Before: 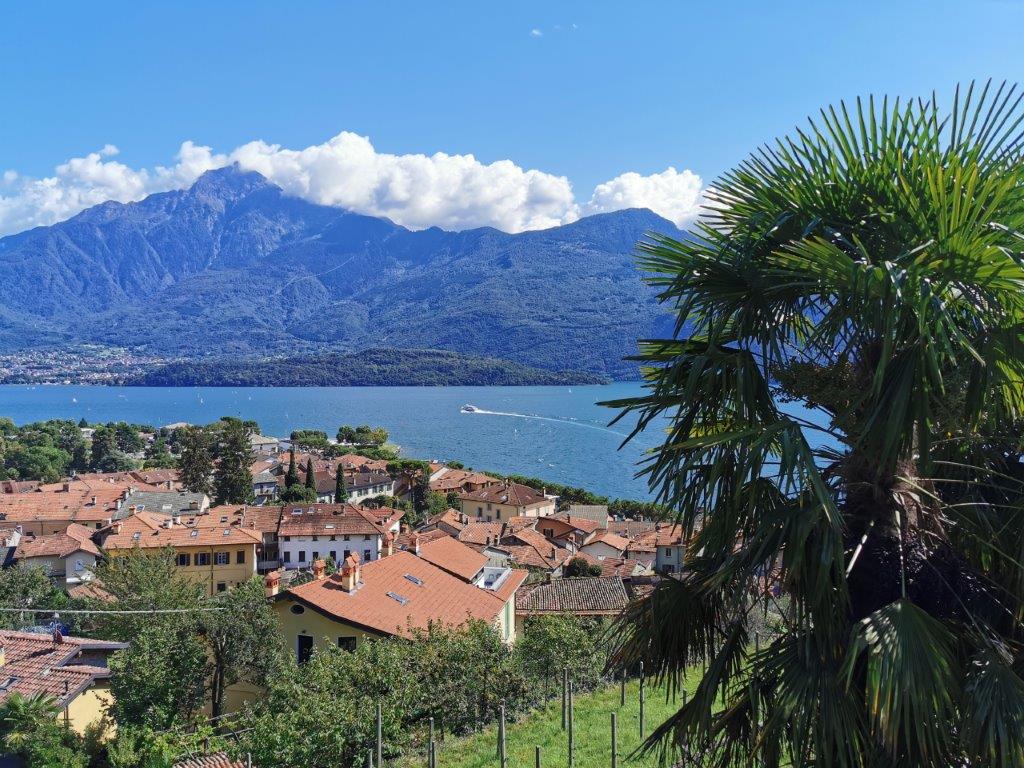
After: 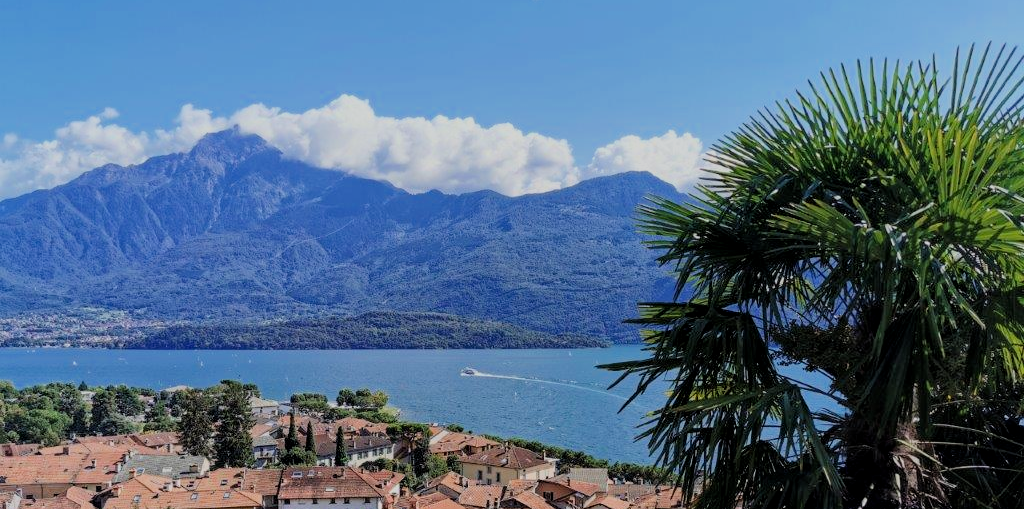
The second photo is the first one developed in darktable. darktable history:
crop and rotate: top 4.942%, bottom 28.747%
local contrast: highlights 100%, shadows 102%, detail 119%, midtone range 0.2
filmic rgb: black relative exposure -7.14 EV, white relative exposure 5.37 EV, hardness 3.03, color science v6 (2022)
